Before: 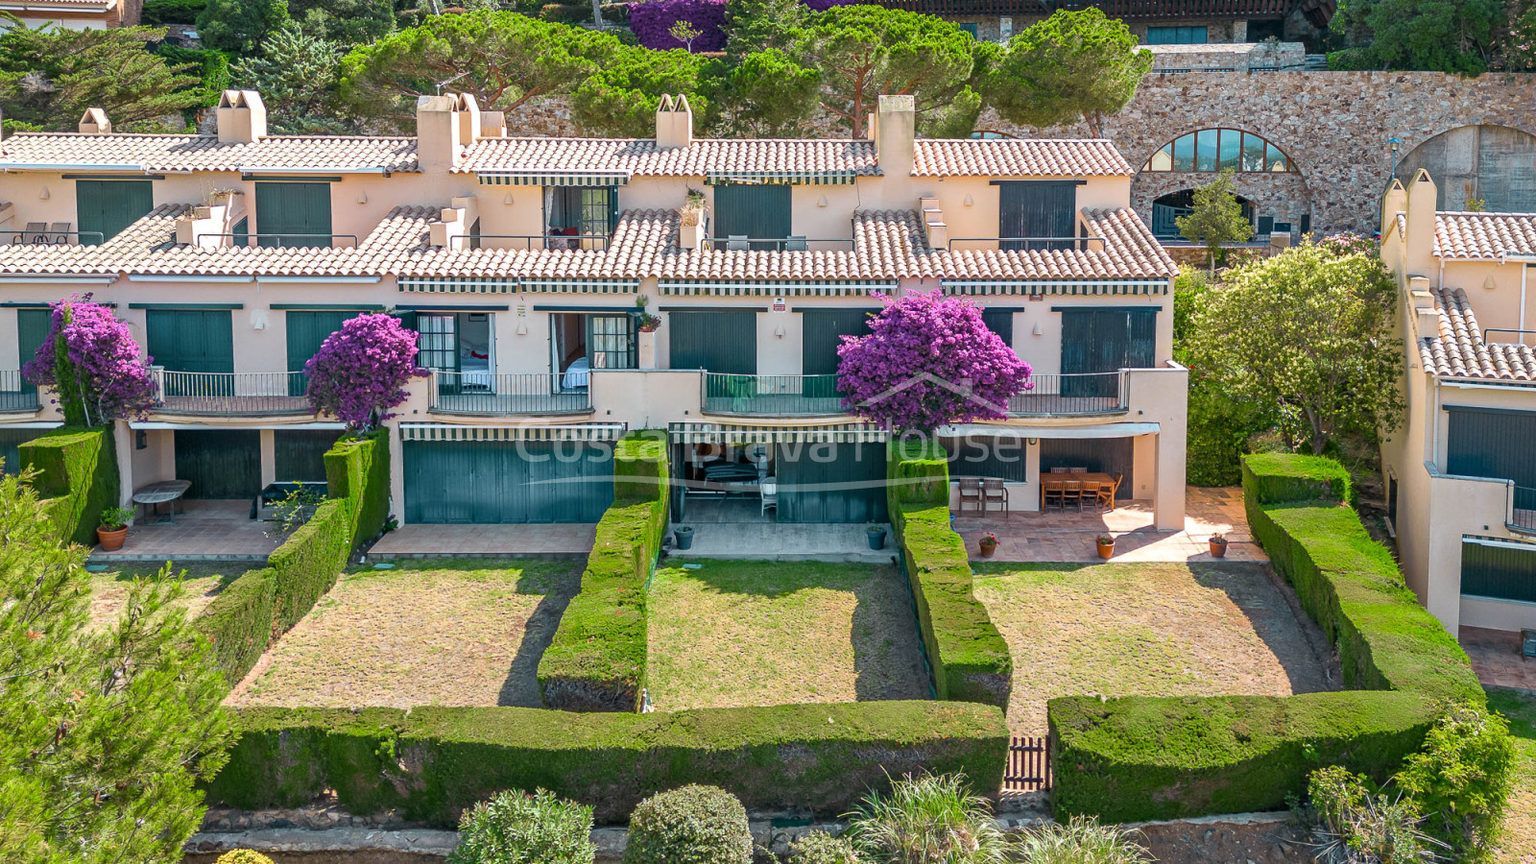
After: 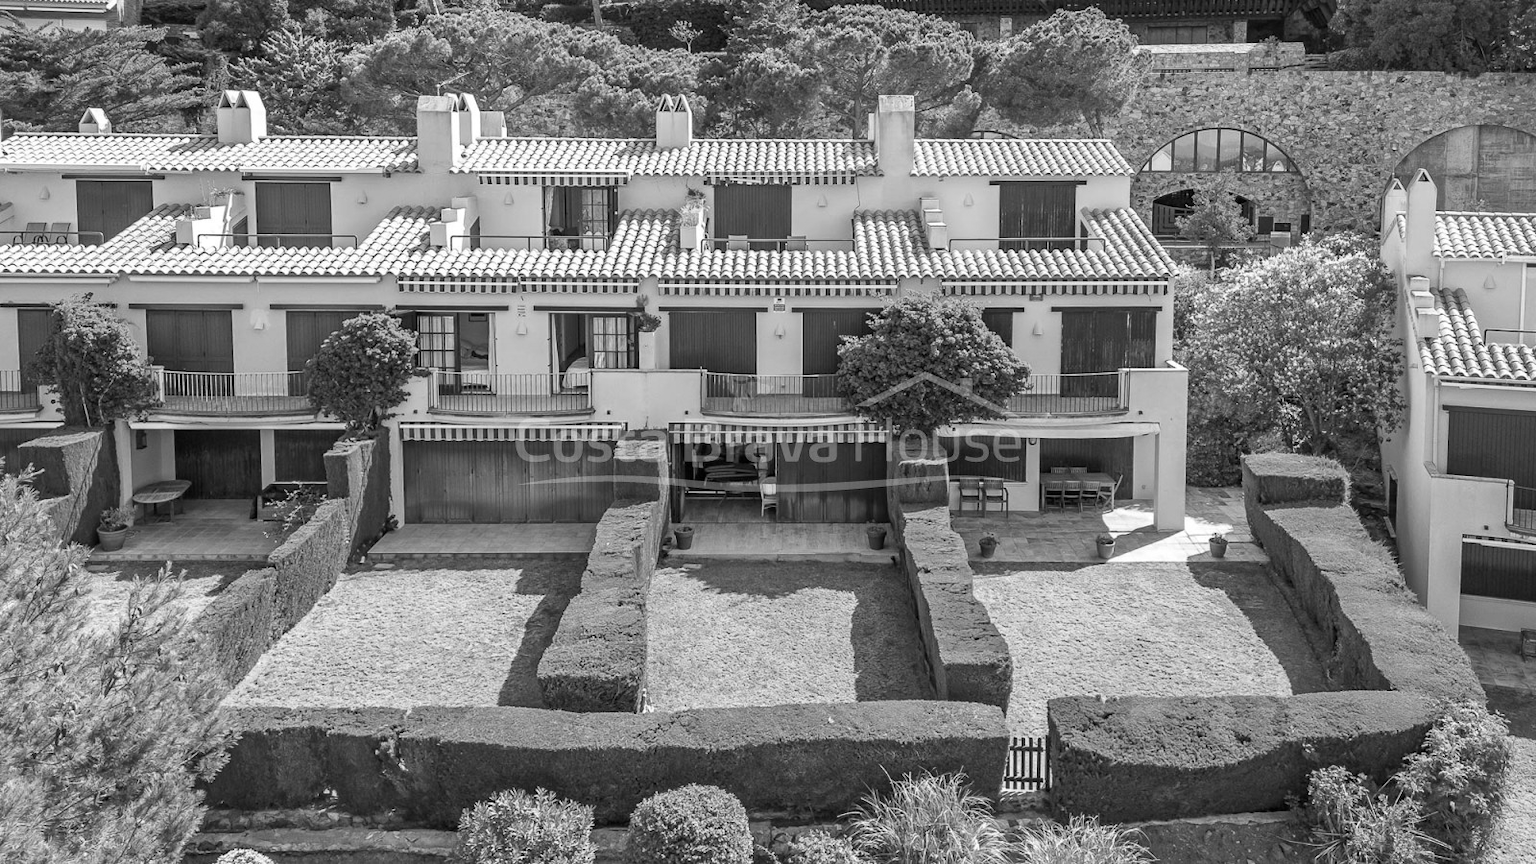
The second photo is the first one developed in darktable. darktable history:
white balance: red 1.009, blue 1.027
color calibration: illuminant as shot in camera, x 0.379, y 0.396, temperature 4138.76 K
color zones: curves: ch0 [(0.224, 0.526) (0.75, 0.5)]; ch1 [(0.055, 0.526) (0.224, 0.761) (0.377, 0.526) (0.75, 0.5)]
monochrome: on, module defaults
